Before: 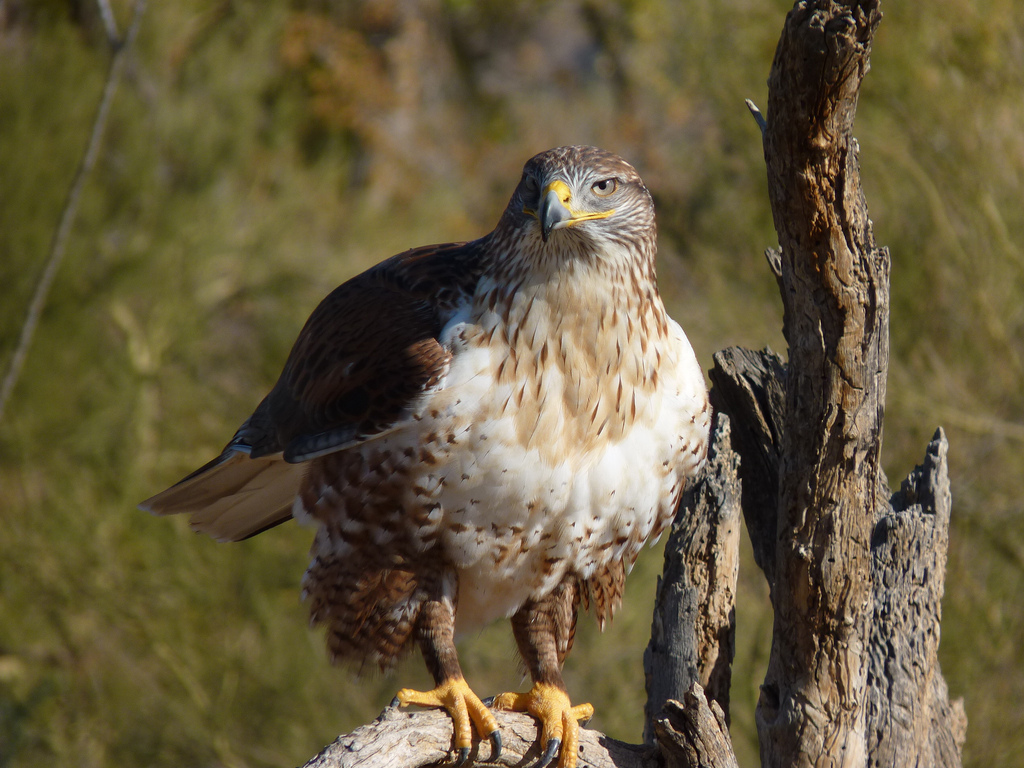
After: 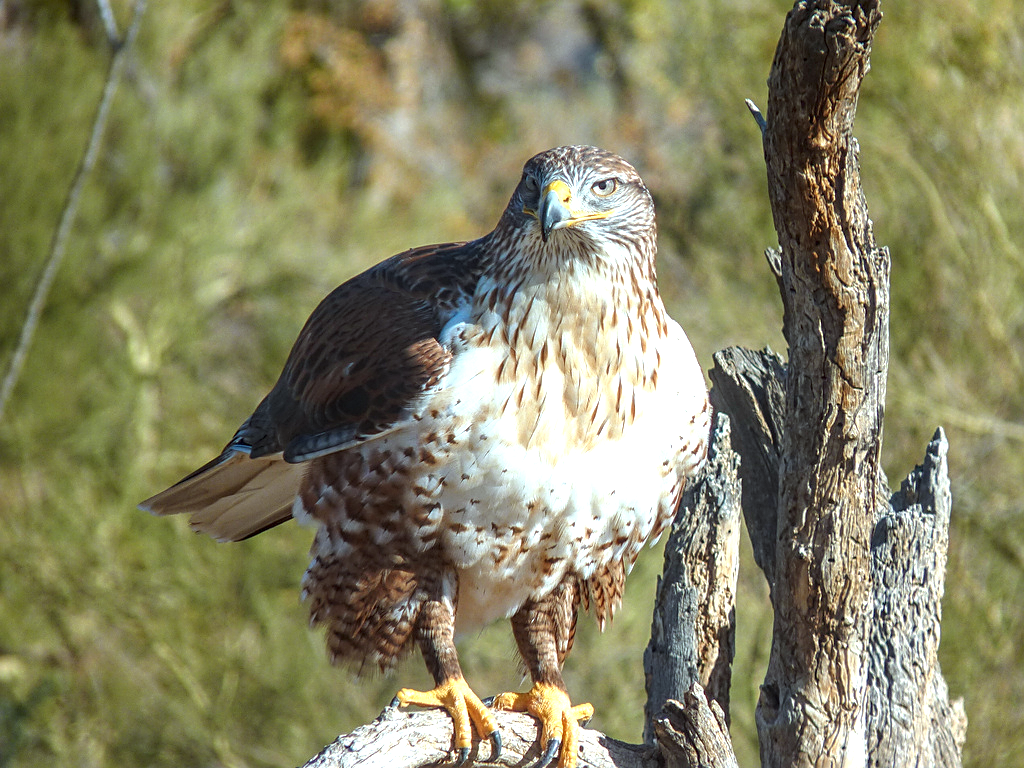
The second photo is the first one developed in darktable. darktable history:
exposure: black level correction 0, exposure 1.103 EV, compensate highlight preservation false
sharpen: on, module defaults
color correction: highlights a* -9.95, highlights b* -10.04
local contrast: highlights 1%, shadows 7%, detail 133%
